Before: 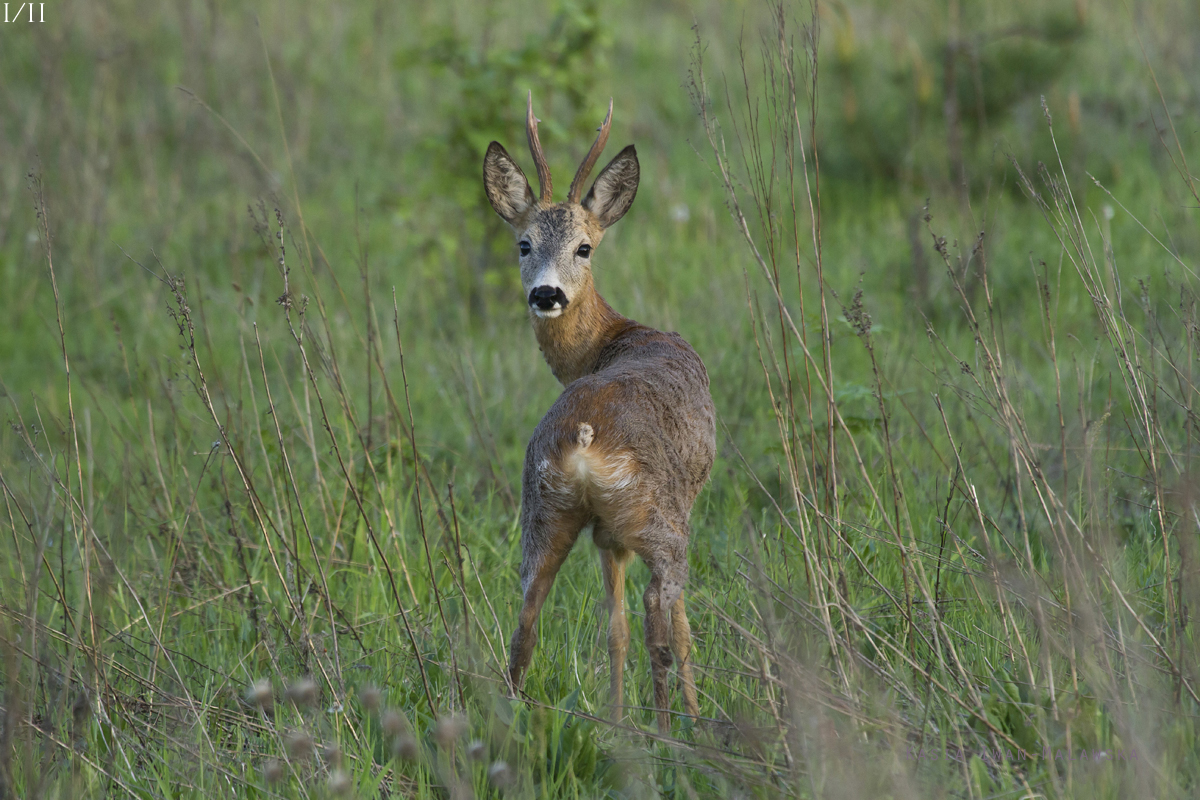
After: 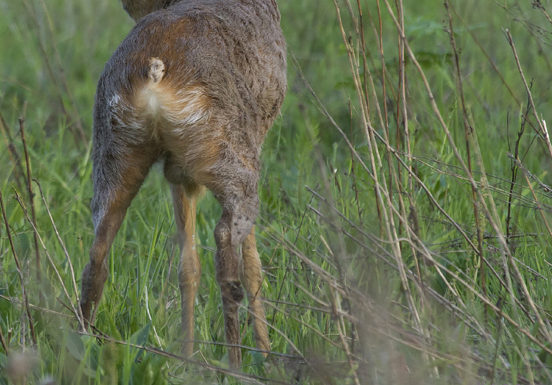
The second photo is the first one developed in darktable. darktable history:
crop: left 35.818%, top 45.7%, right 18.145%, bottom 6.138%
